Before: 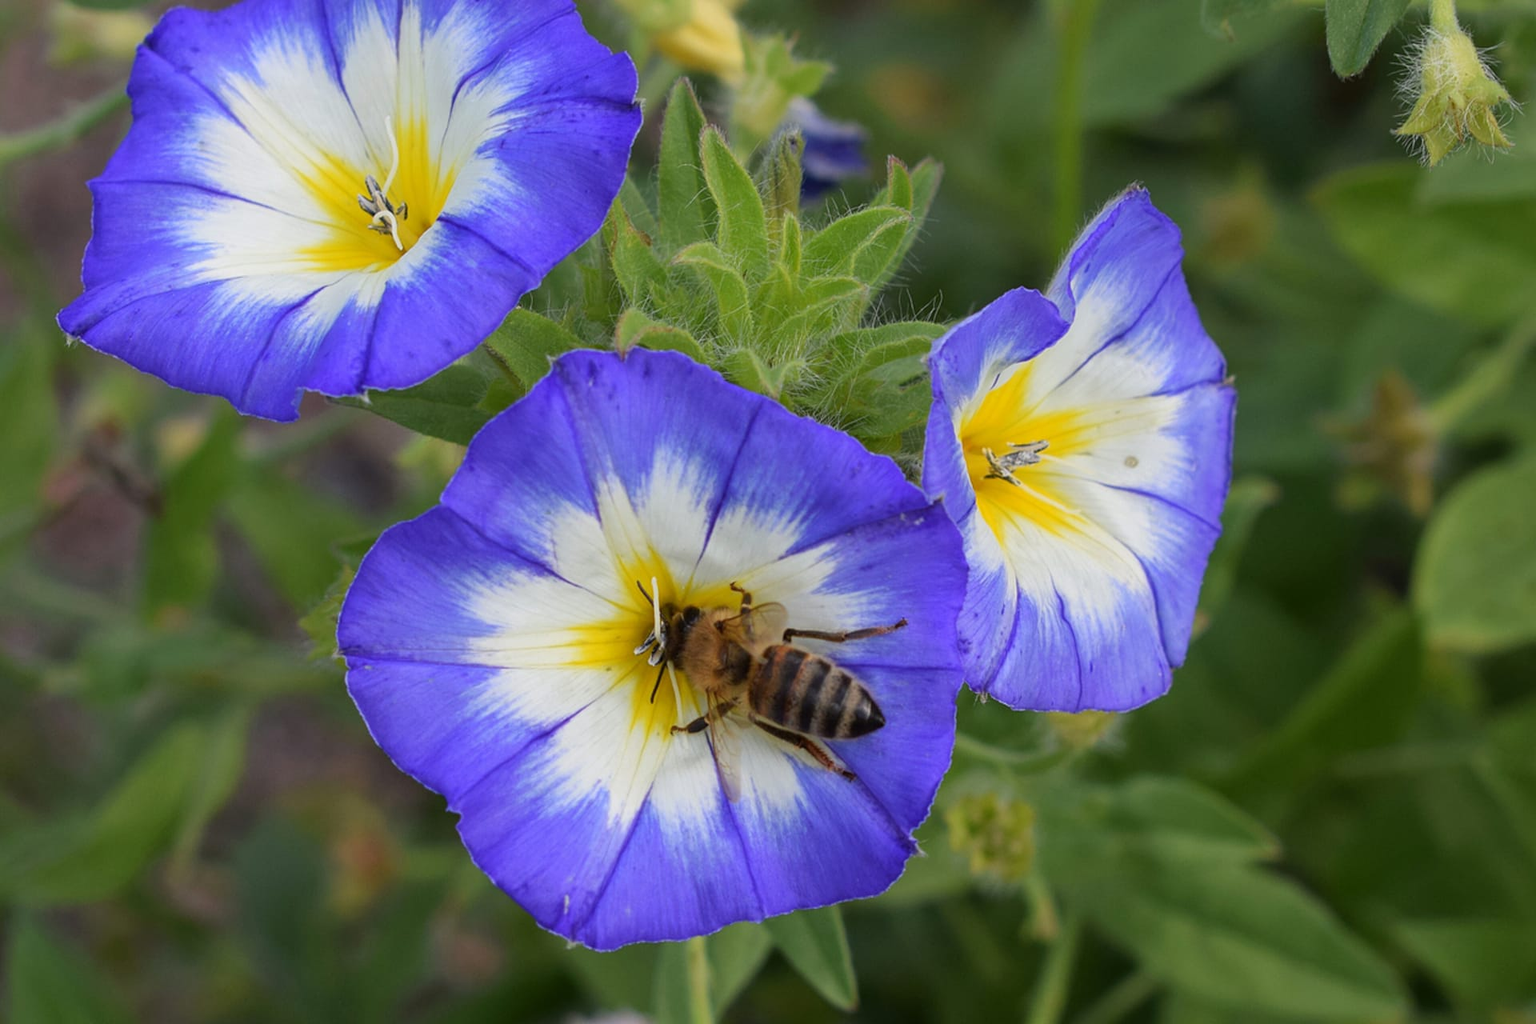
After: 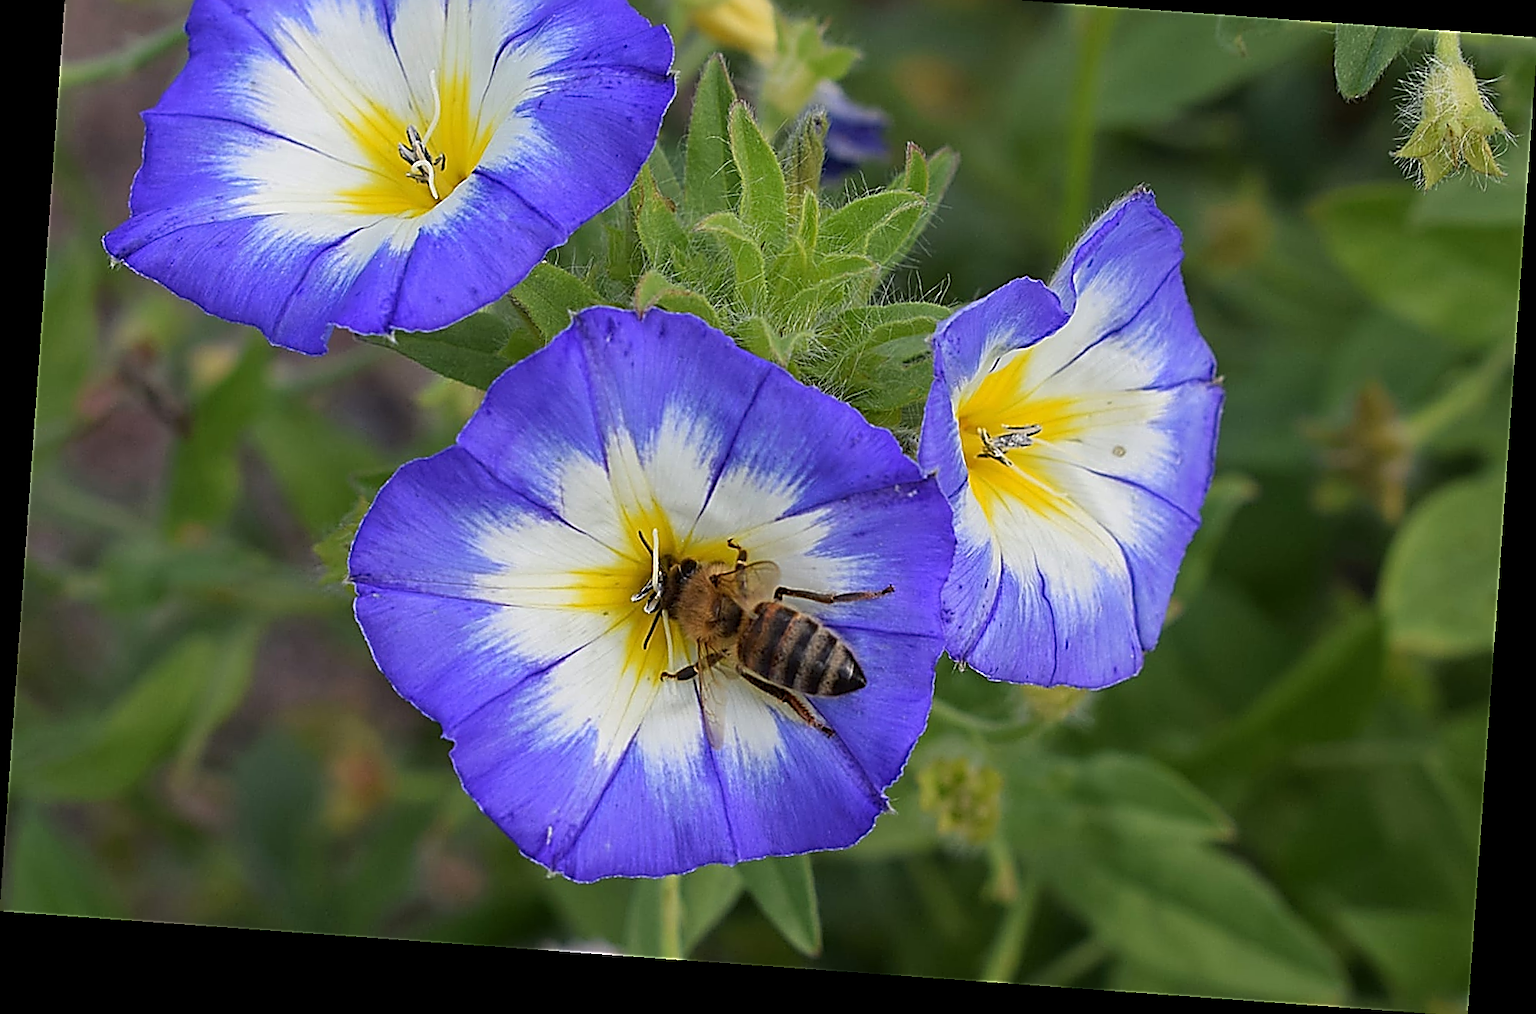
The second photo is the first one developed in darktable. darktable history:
crop and rotate: top 6.25%
sharpen: amount 2
rotate and perspective: rotation 4.1°, automatic cropping off
